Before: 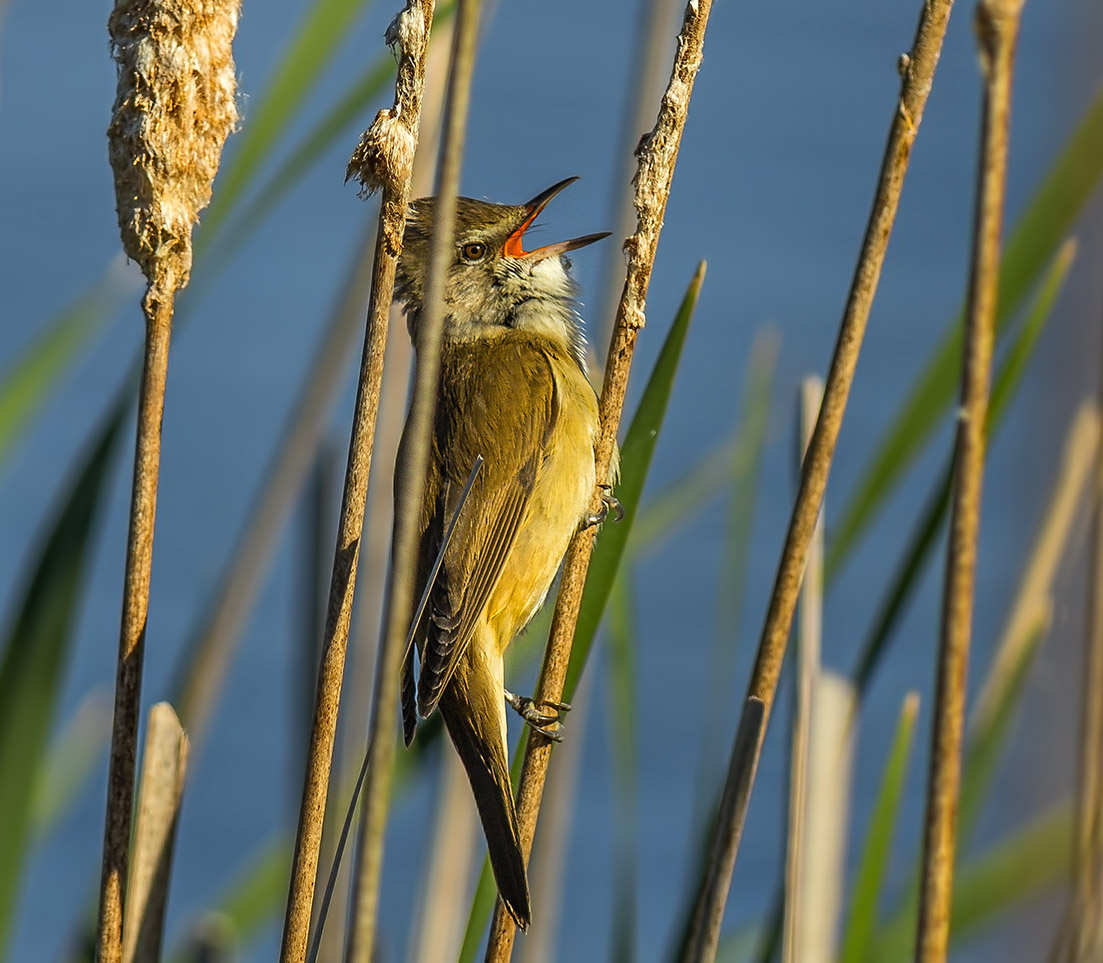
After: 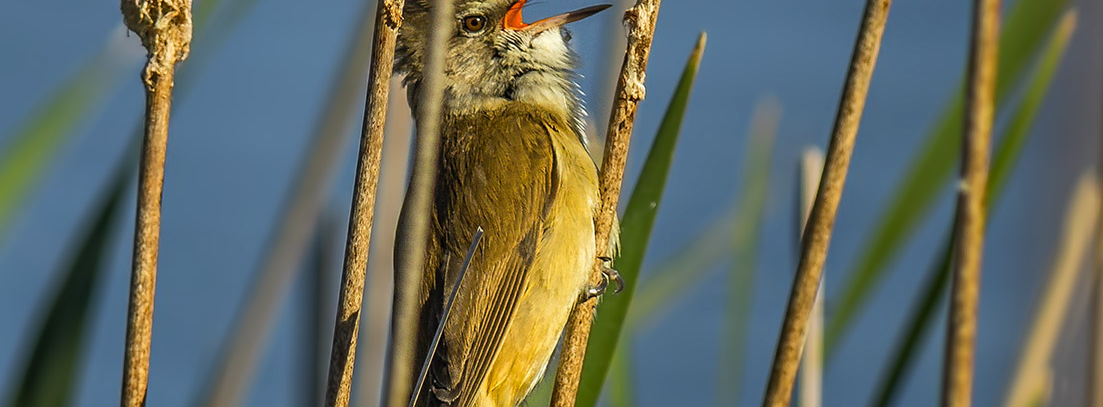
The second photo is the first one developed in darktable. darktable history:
crop and rotate: top 23.685%, bottom 34.033%
